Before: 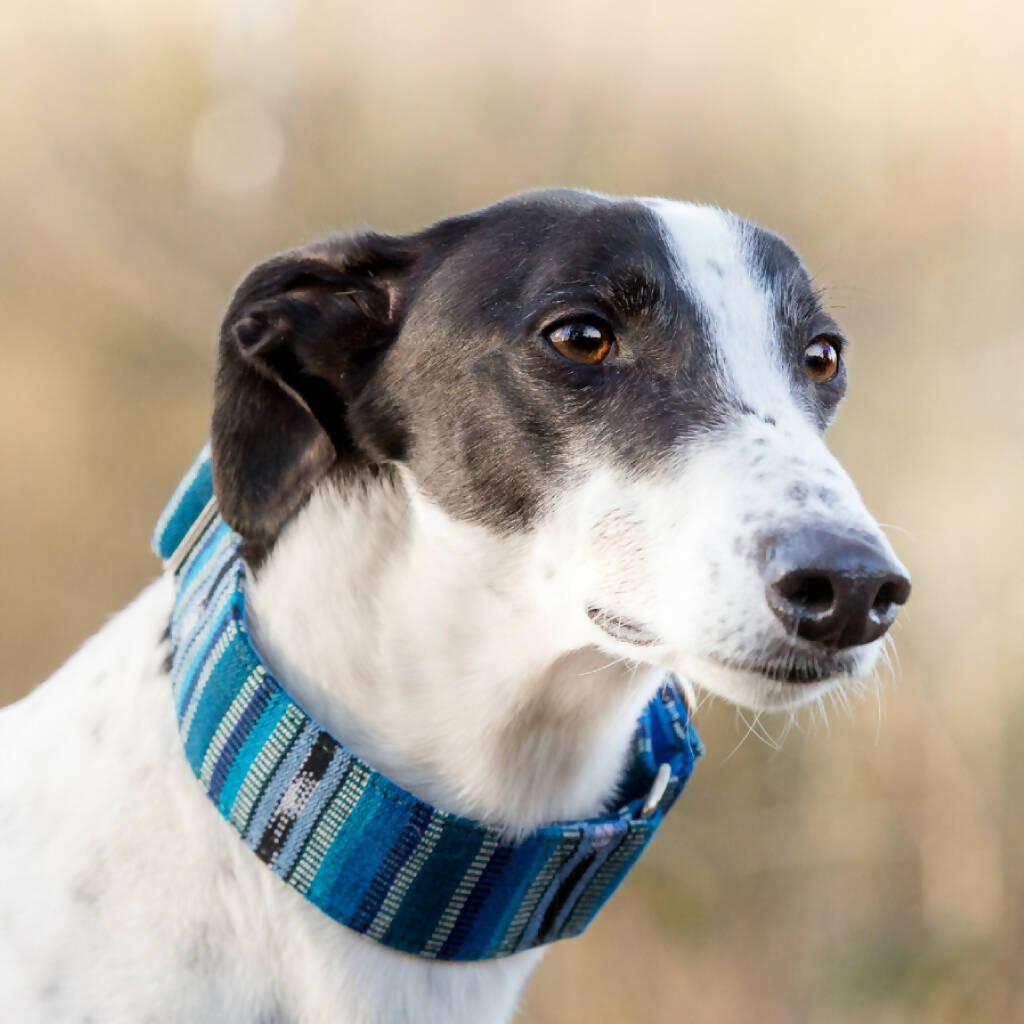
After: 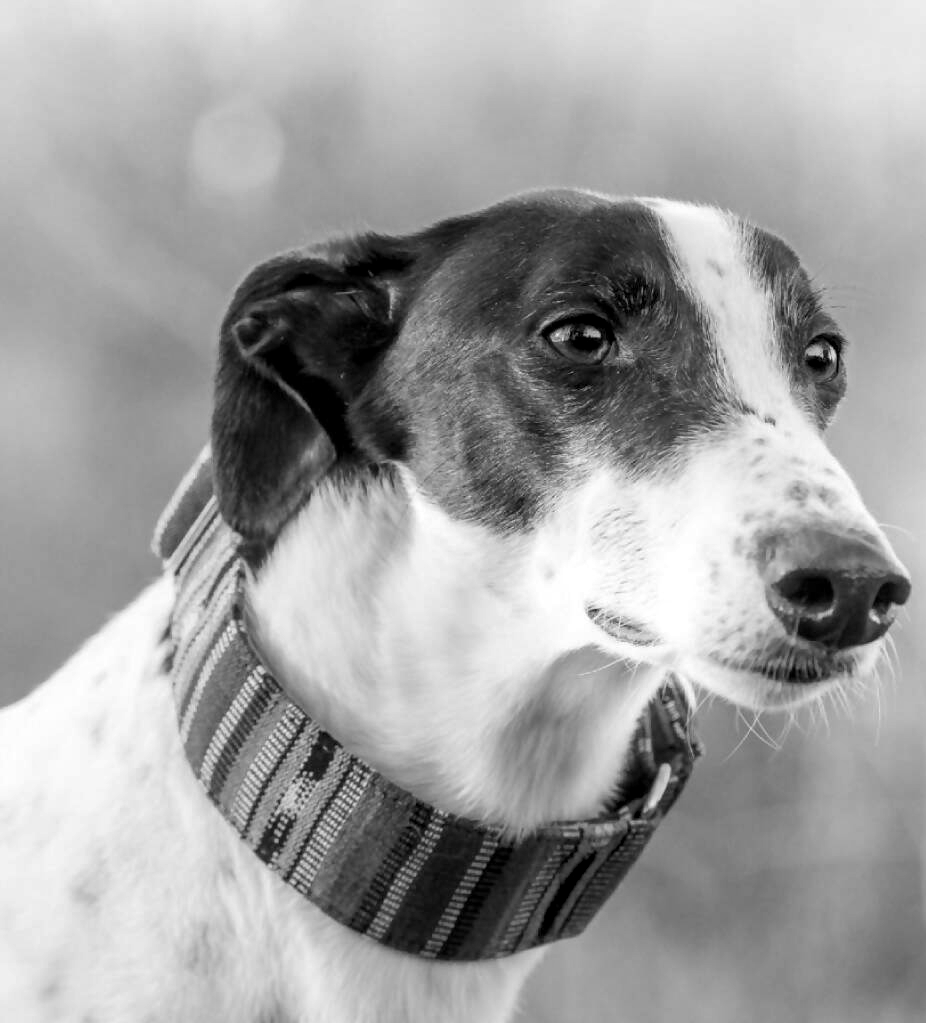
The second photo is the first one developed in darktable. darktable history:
shadows and highlights: shadows 25, highlights -25
crop: right 9.509%, bottom 0.031%
monochrome: on, module defaults
local contrast: on, module defaults
